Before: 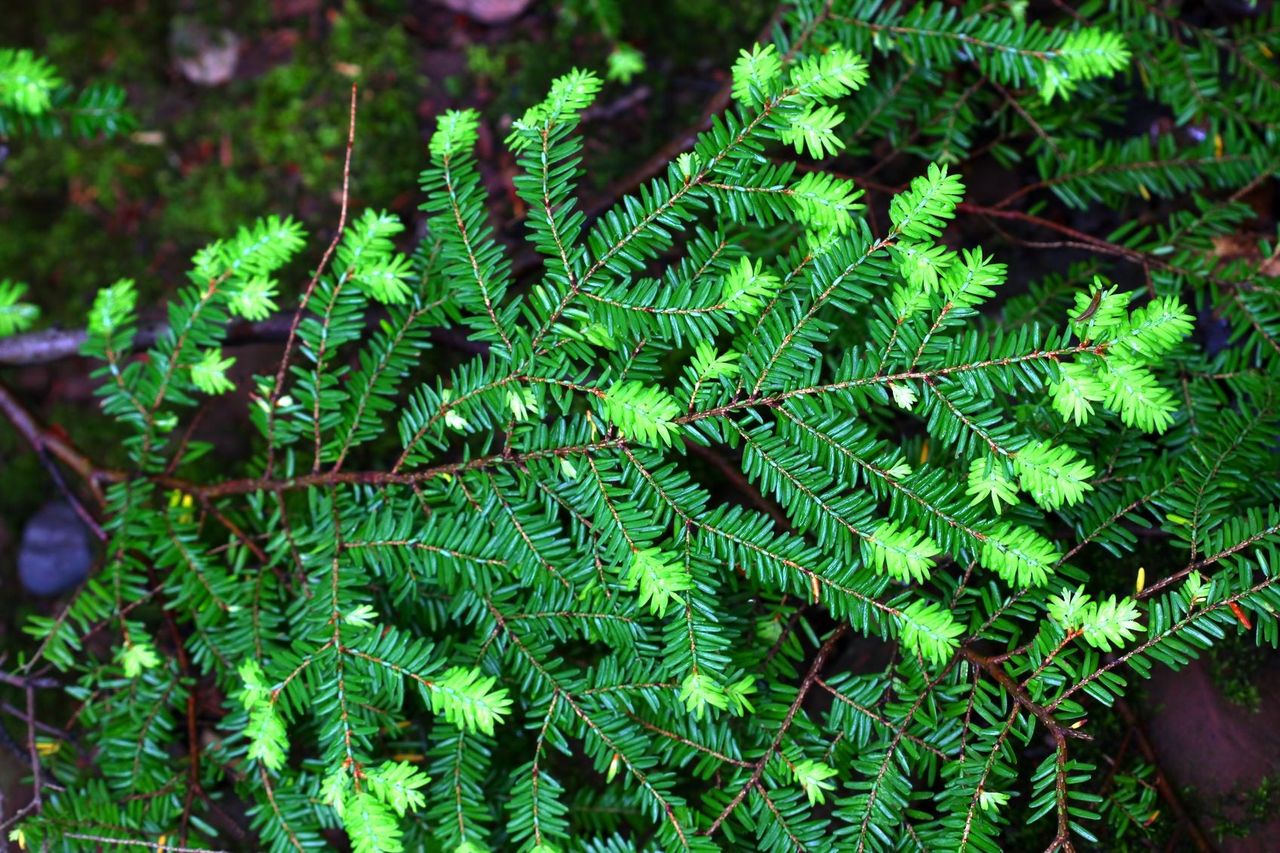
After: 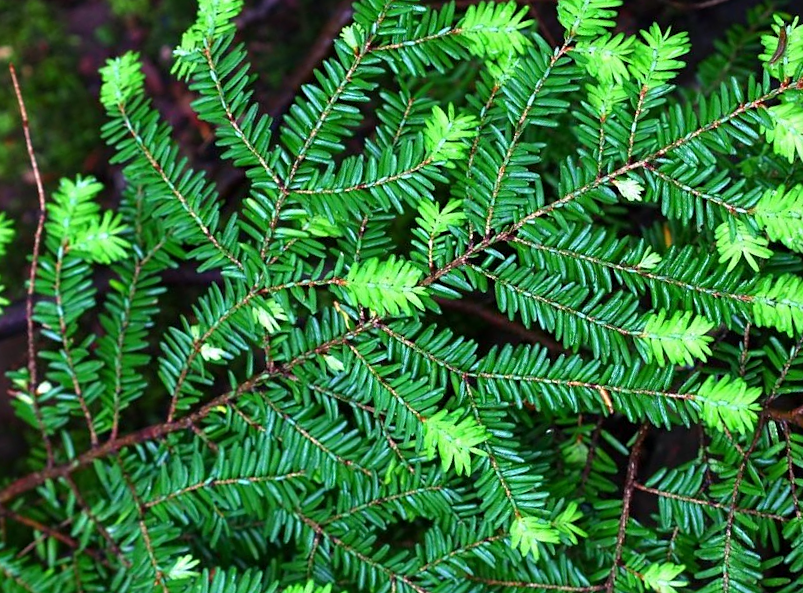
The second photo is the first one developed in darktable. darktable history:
crop and rotate: angle 18.26°, left 6.873%, right 4.011%, bottom 1.154%
sharpen: amount 0.208
